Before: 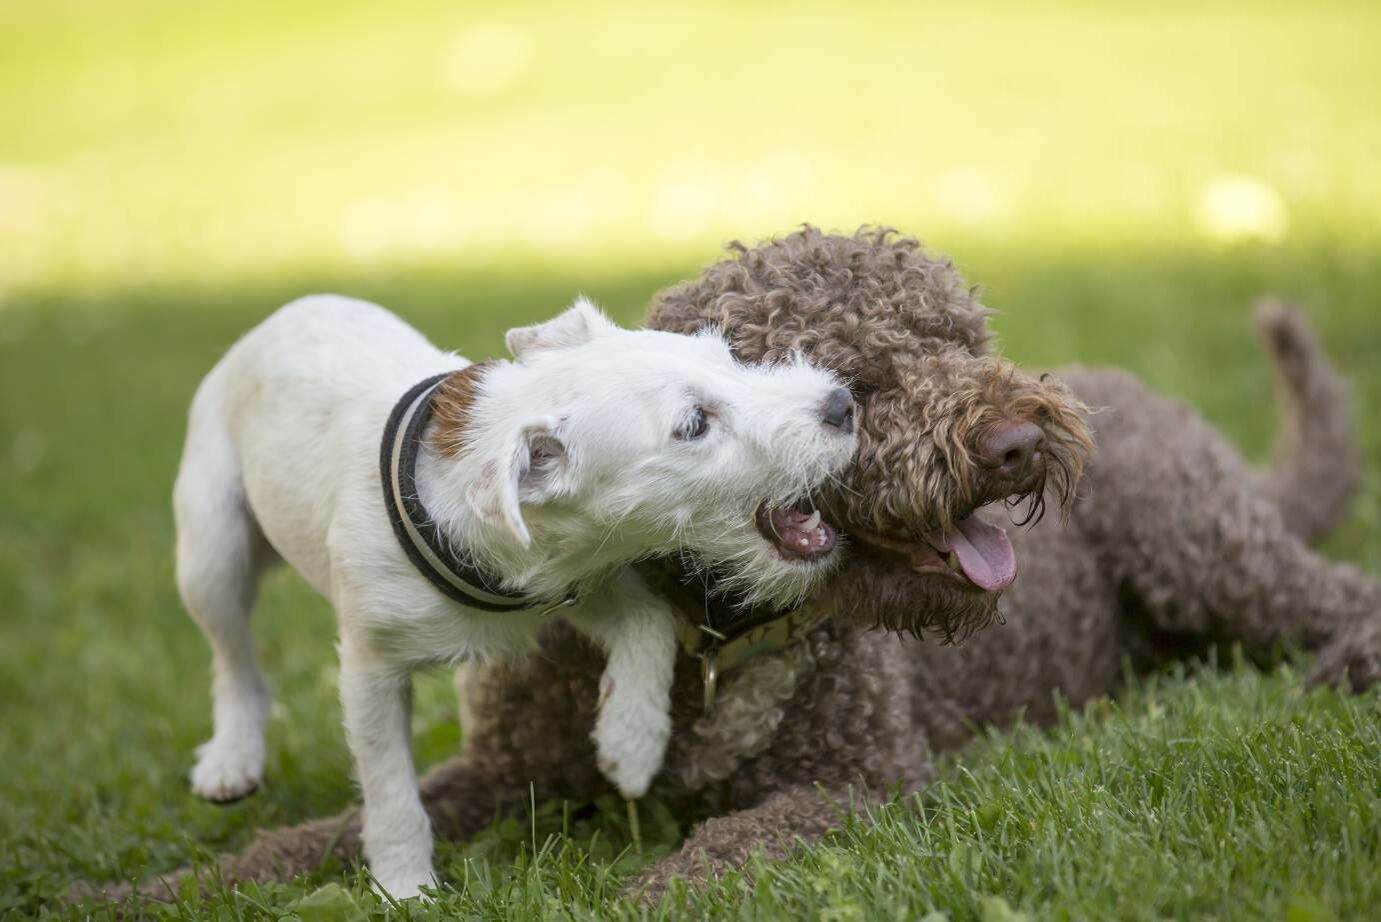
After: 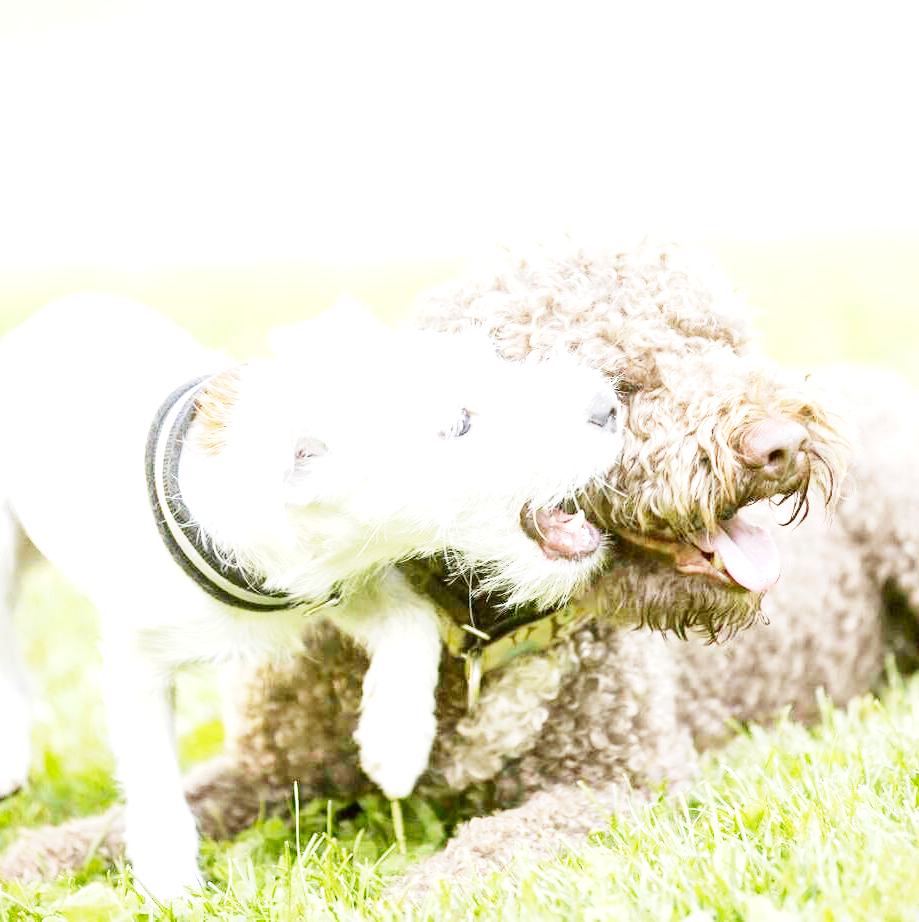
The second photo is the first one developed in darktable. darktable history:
base curve: curves: ch0 [(0, 0) (0, 0.001) (0.001, 0.001) (0.004, 0.002) (0.007, 0.004) (0.015, 0.013) (0.033, 0.045) (0.052, 0.096) (0.075, 0.17) (0.099, 0.241) (0.163, 0.42) (0.219, 0.55) (0.259, 0.616) (0.327, 0.722) (0.365, 0.765) (0.522, 0.873) (0.547, 0.881) (0.689, 0.919) (0.826, 0.952) (1, 1)], preserve colors none
exposure: black level correction 0, exposure 2.111 EV, compensate exposure bias true, compensate highlight preservation false
crop: left 17.138%, right 16.265%
